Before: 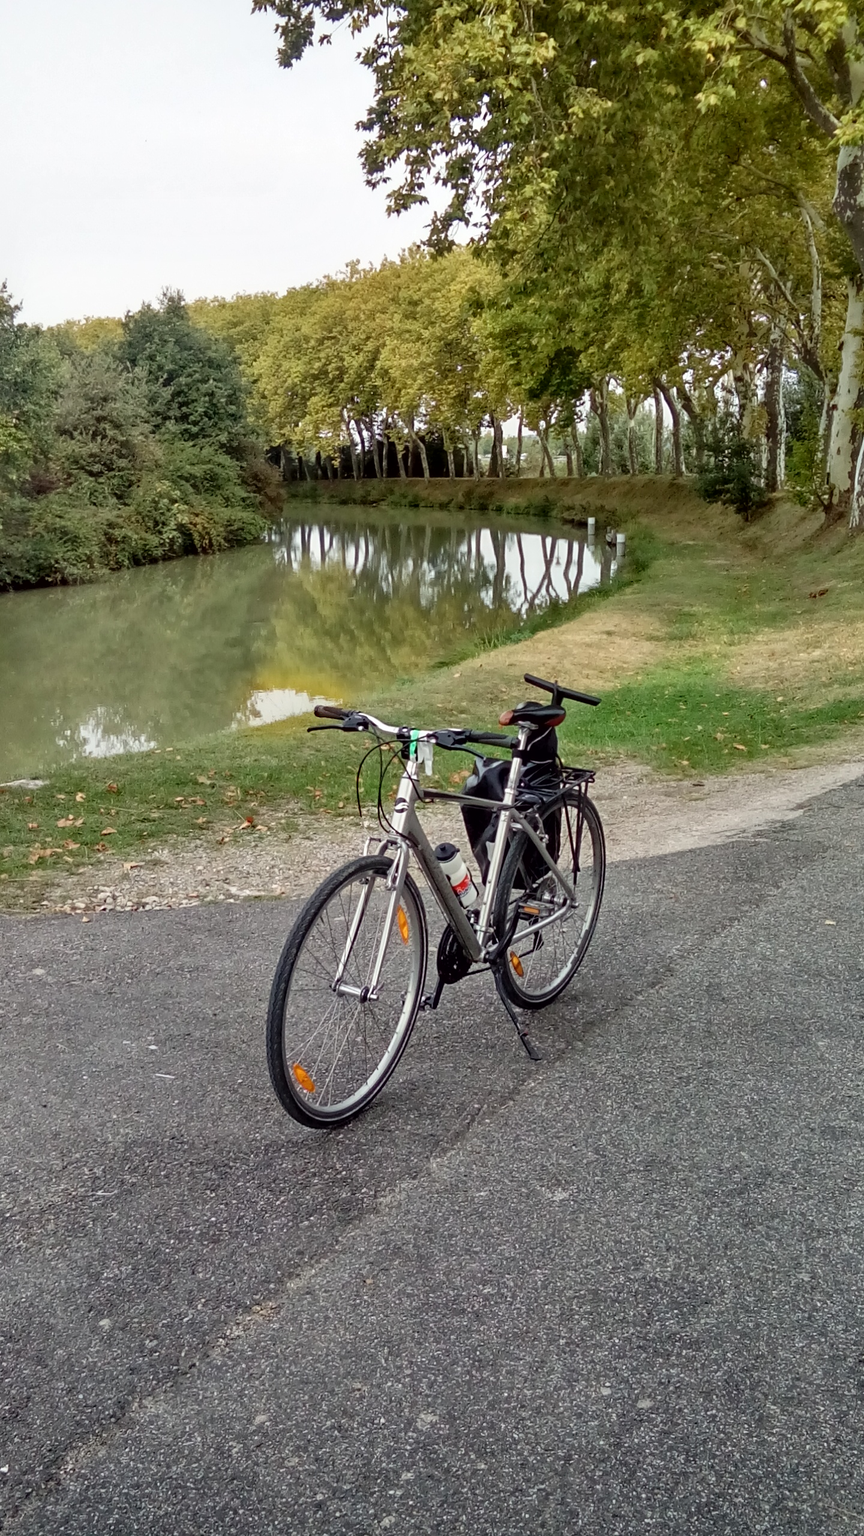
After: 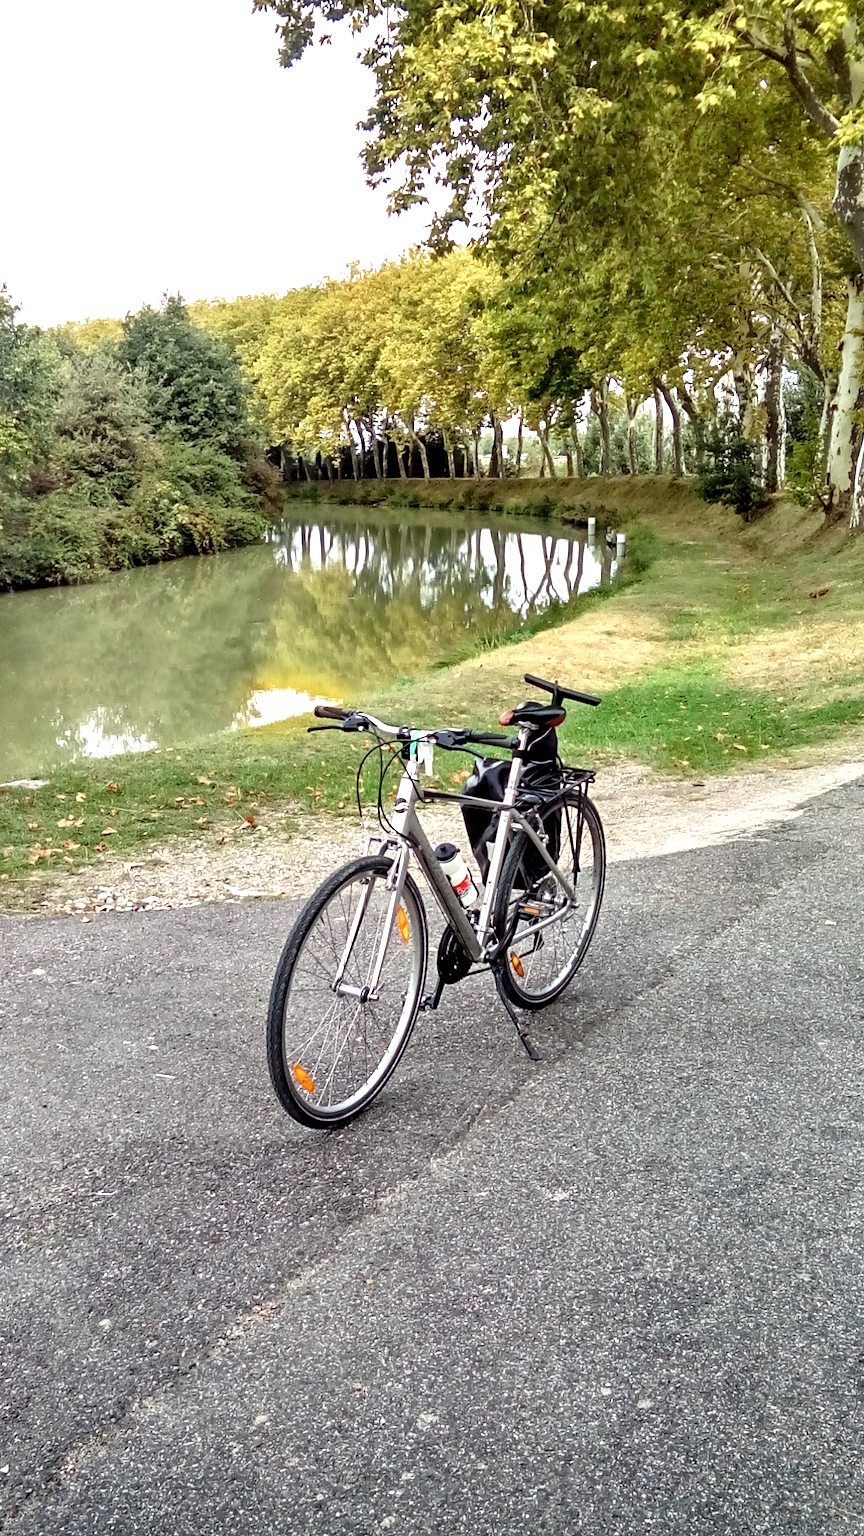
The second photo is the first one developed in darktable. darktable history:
exposure: black level correction 0, exposure 0.498 EV, compensate highlight preservation false
contrast equalizer: y [[0.51, 0.537, 0.559, 0.574, 0.599, 0.618], [0.5 ×6], [0.5 ×6], [0 ×6], [0 ×6]], mix 0.307
tone equalizer: -8 EV -0.445 EV, -7 EV -0.369 EV, -6 EV -0.346 EV, -5 EV -0.254 EV, -3 EV 0.218 EV, -2 EV 0.311 EV, -1 EV 0.393 EV, +0 EV 0.442 EV
